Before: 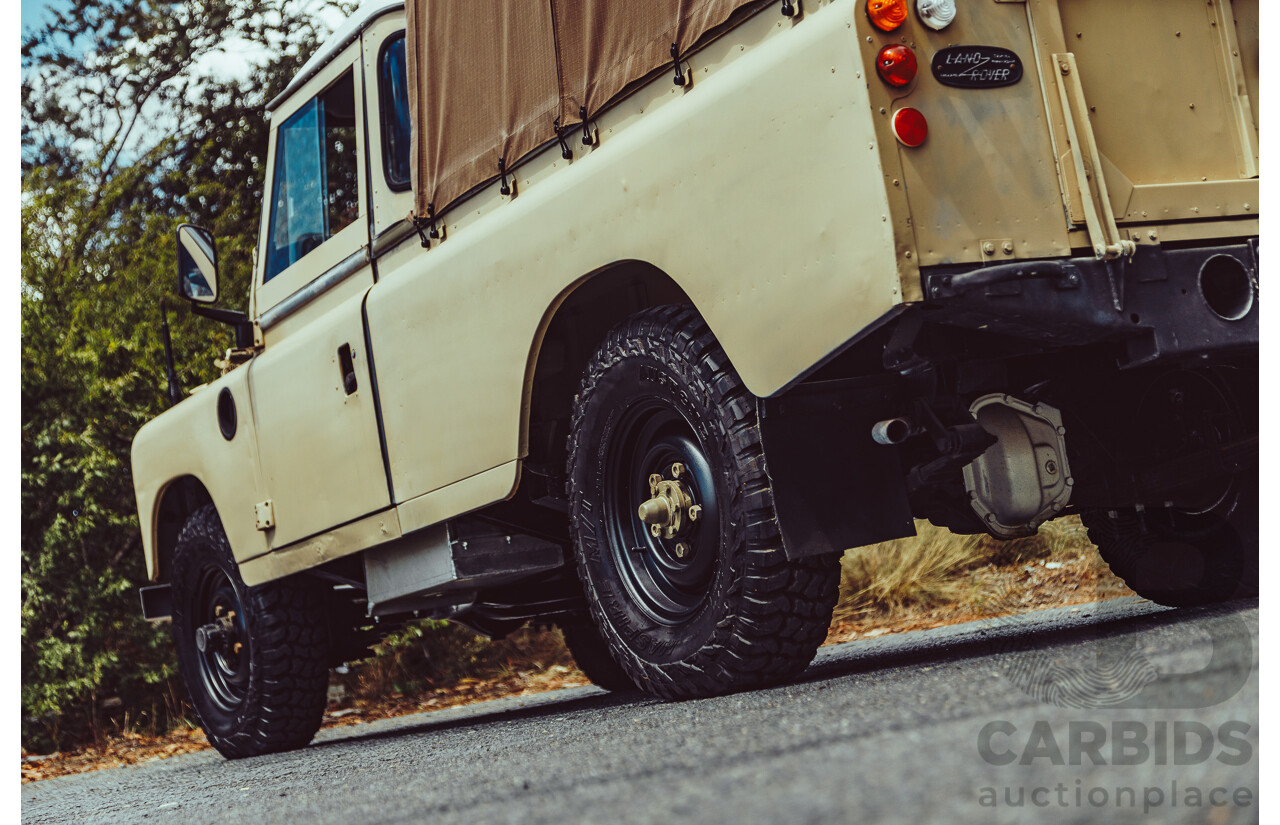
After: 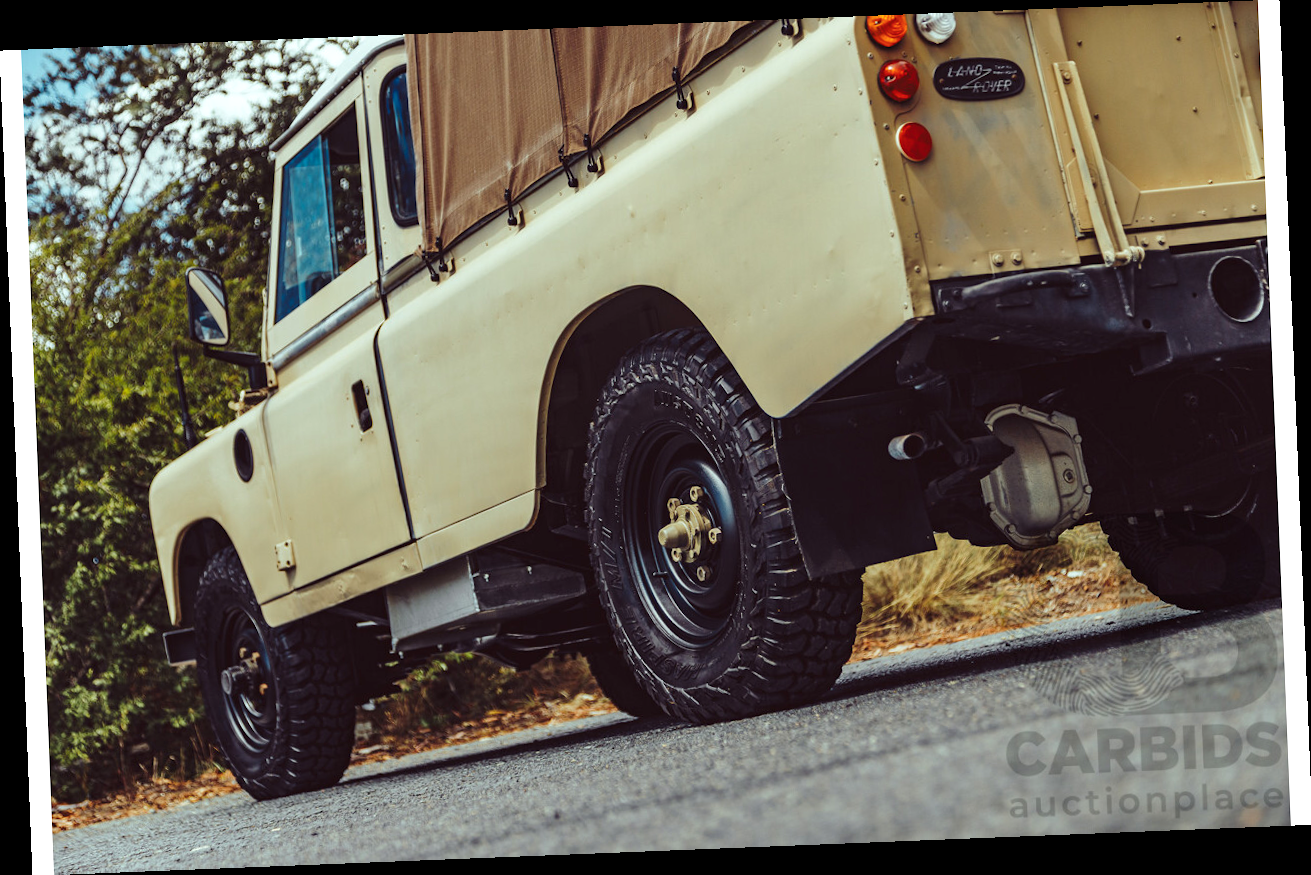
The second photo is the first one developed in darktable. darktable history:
exposure: black level correction 0.001, exposure 0.191 EV, compensate highlight preservation false
color balance rgb: global vibrance 10%
tone equalizer: -8 EV -1.84 EV, -7 EV -1.16 EV, -6 EV -1.62 EV, smoothing diameter 25%, edges refinement/feathering 10, preserve details guided filter
rotate and perspective: rotation -2.29°, automatic cropping off
